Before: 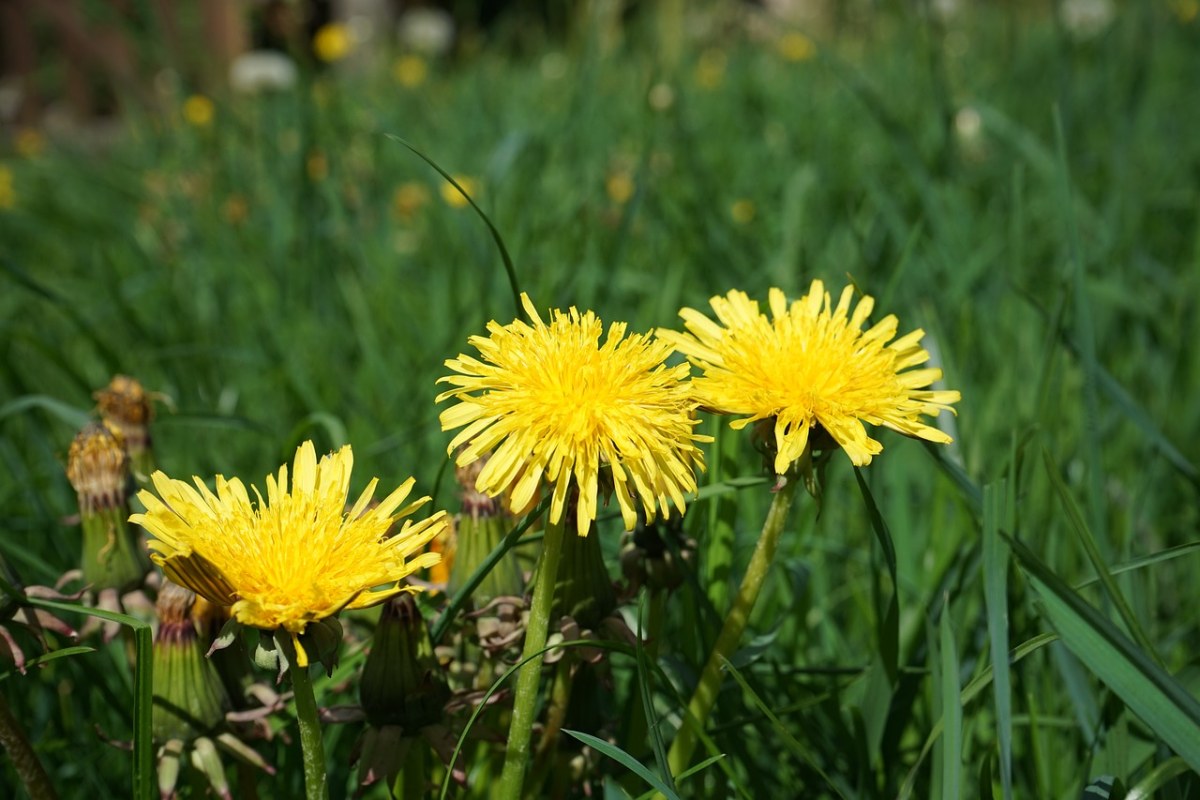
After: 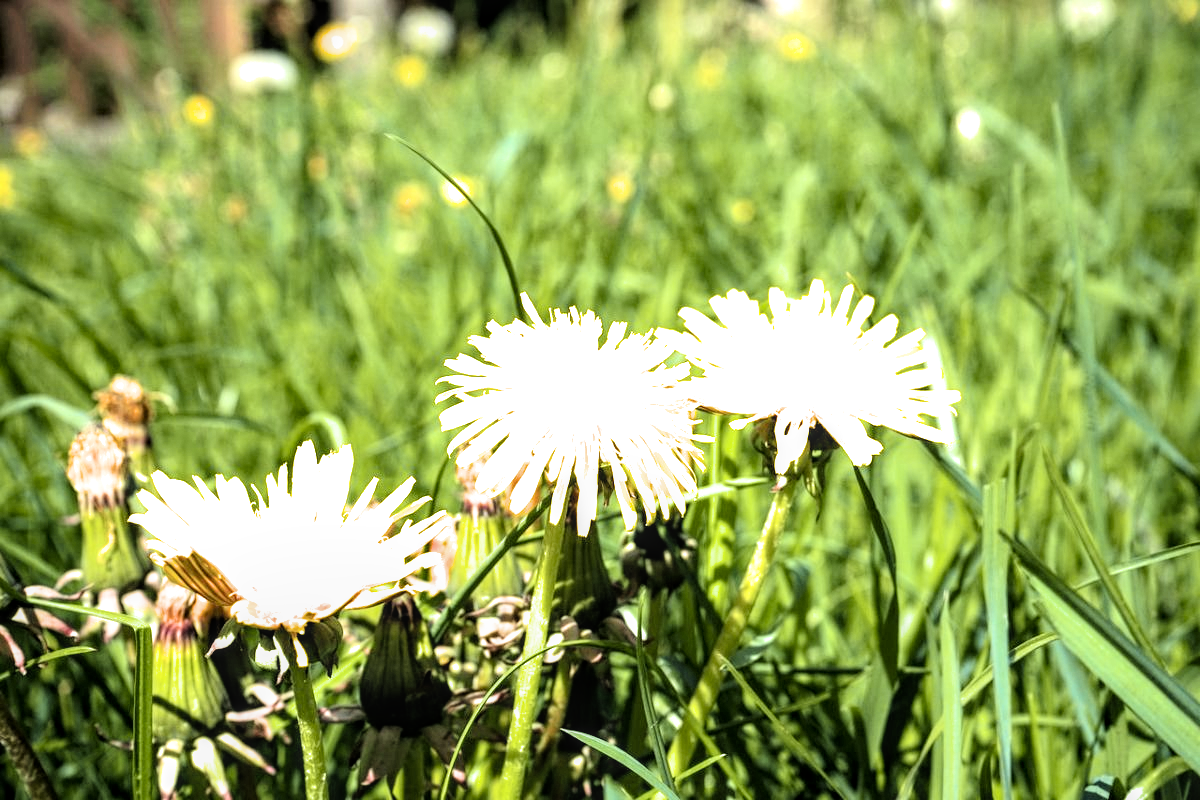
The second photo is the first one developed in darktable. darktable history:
exposure: black level correction 0, exposure 2.102 EV, compensate highlight preservation false
local contrast: on, module defaults
filmic rgb: black relative exposure -3.99 EV, white relative exposure 3 EV, hardness 2.99, contrast 1.49, color science v6 (2022)
color zones: curves: ch2 [(0, 0.5) (0.143, 0.5) (0.286, 0.489) (0.415, 0.421) (0.571, 0.5) (0.714, 0.5) (0.857, 0.5) (1, 0.5)]
